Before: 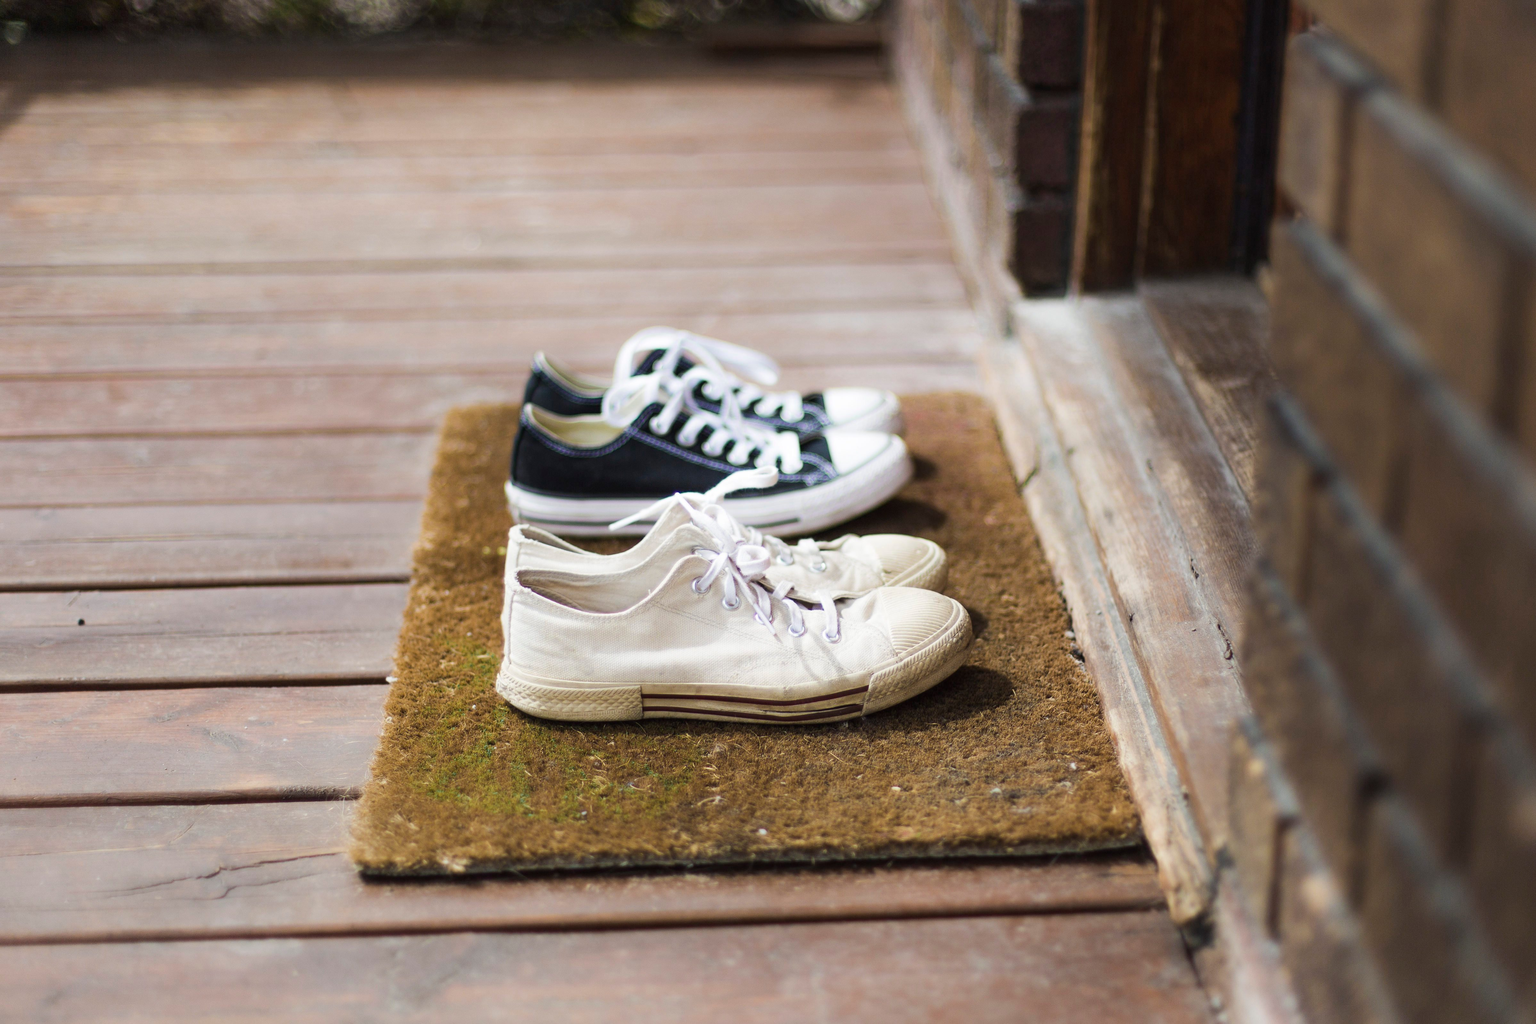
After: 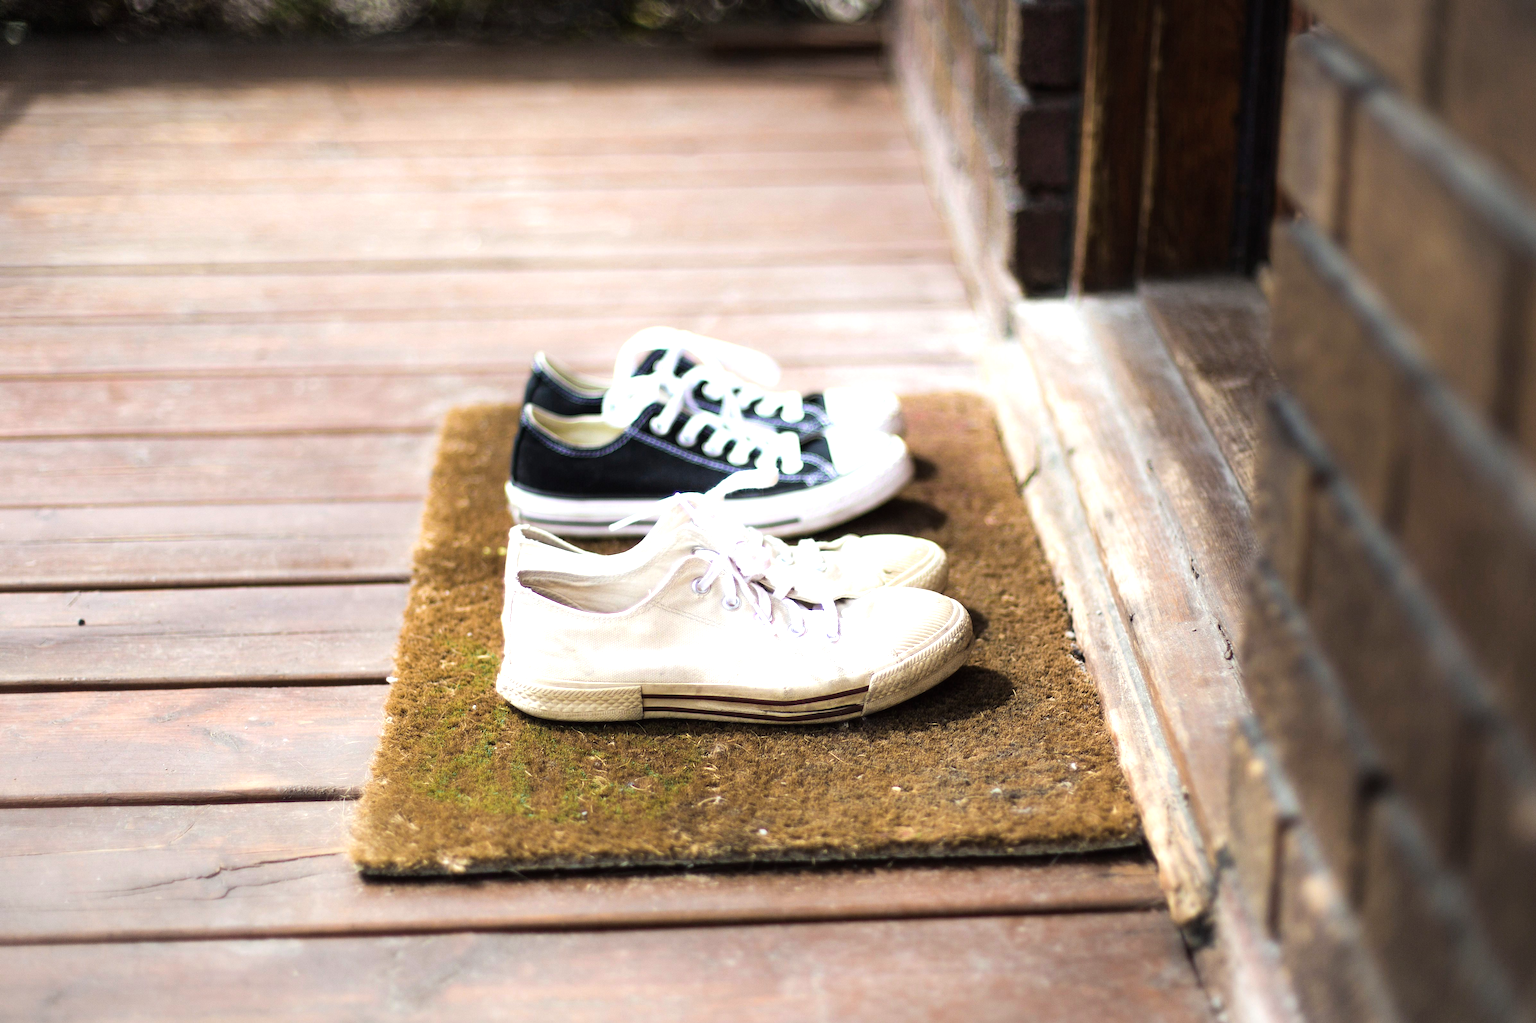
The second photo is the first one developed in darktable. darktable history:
tone equalizer: -8 EV -0.717 EV, -7 EV -0.724 EV, -6 EV -0.562 EV, -5 EV -0.414 EV, -3 EV 0.374 EV, -2 EV 0.6 EV, -1 EV 0.674 EV, +0 EV 0.781 EV
vignetting: fall-off start 97.67%, fall-off radius 100.23%, width/height ratio 1.36
